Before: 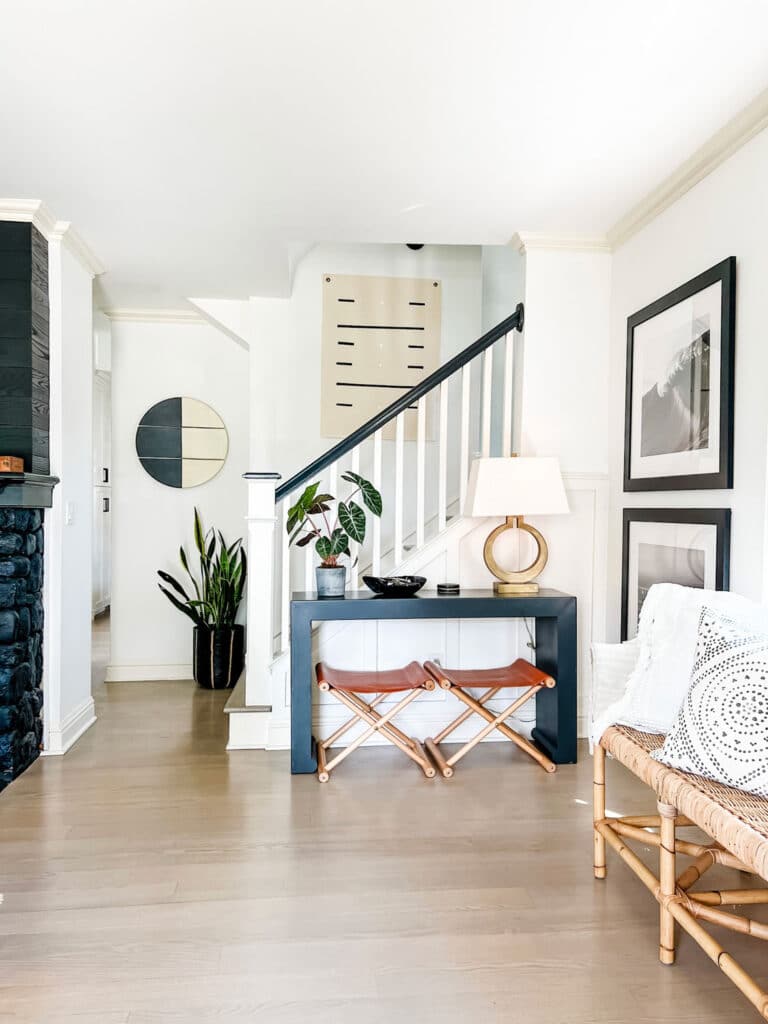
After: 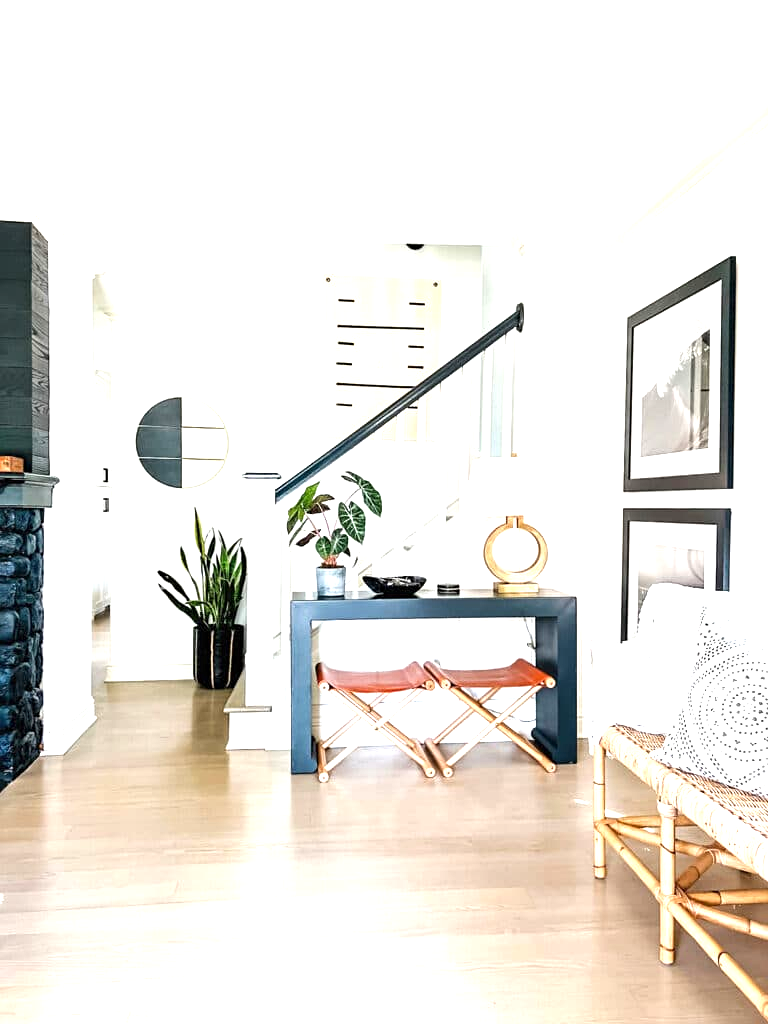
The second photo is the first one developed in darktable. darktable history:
exposure: black level correction 0, exposure 0.948 EV, compensate highlight preservation false
sharpen: amount 0.214
